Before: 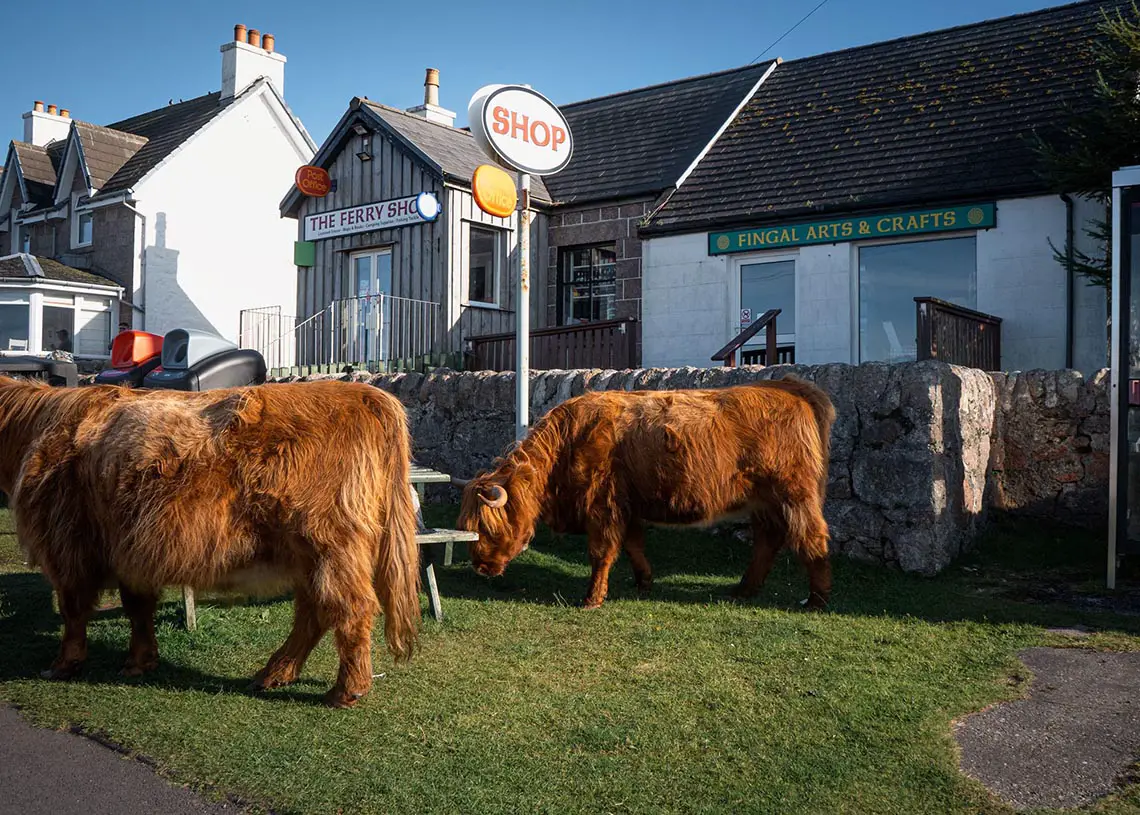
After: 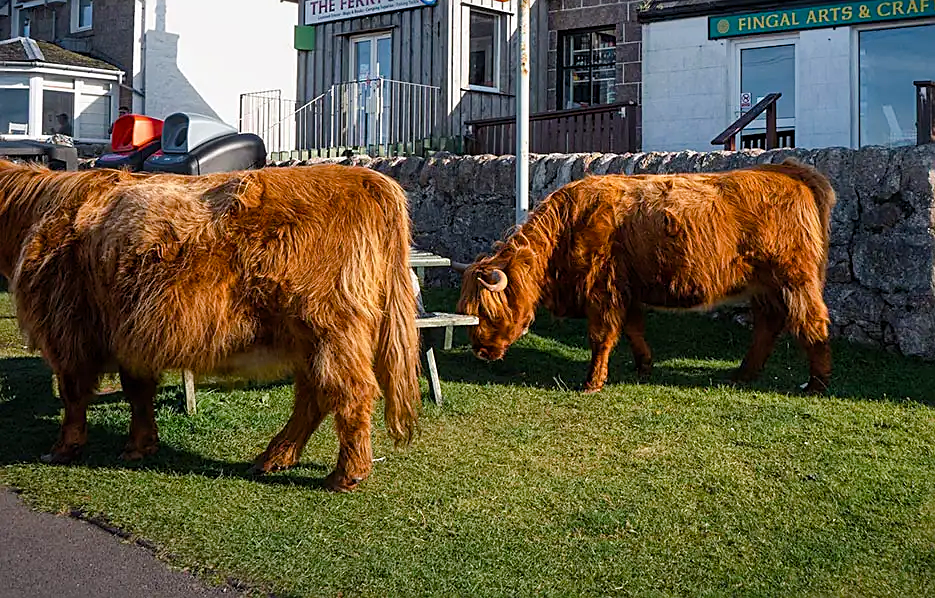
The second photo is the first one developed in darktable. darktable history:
crop: top 26.531%, right 17.959%
shadows and highlights: radius 133.83, soften with gaussian
color balance rgb: perceptual saturation grading › global saturation 20%, perceptual saturation grading › highlights -25%, perceptual saturation grading › shadows 25%
sharpen: on, module defaults
